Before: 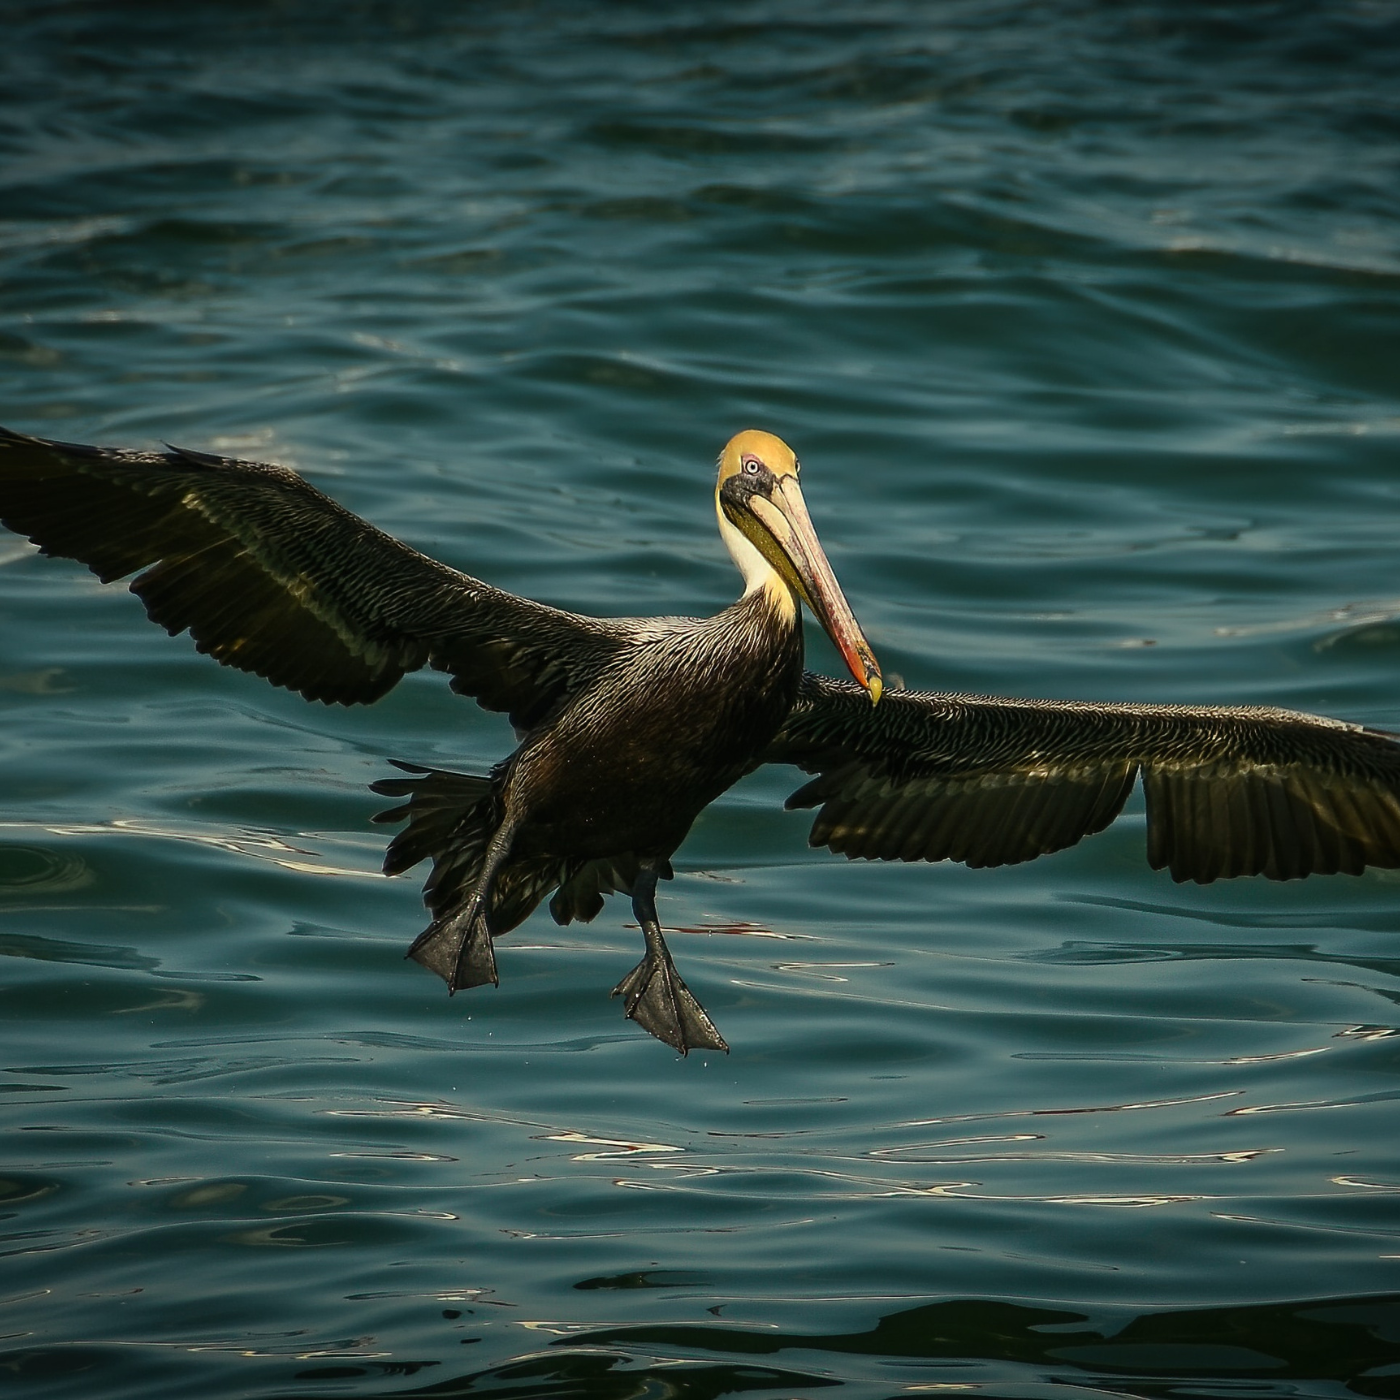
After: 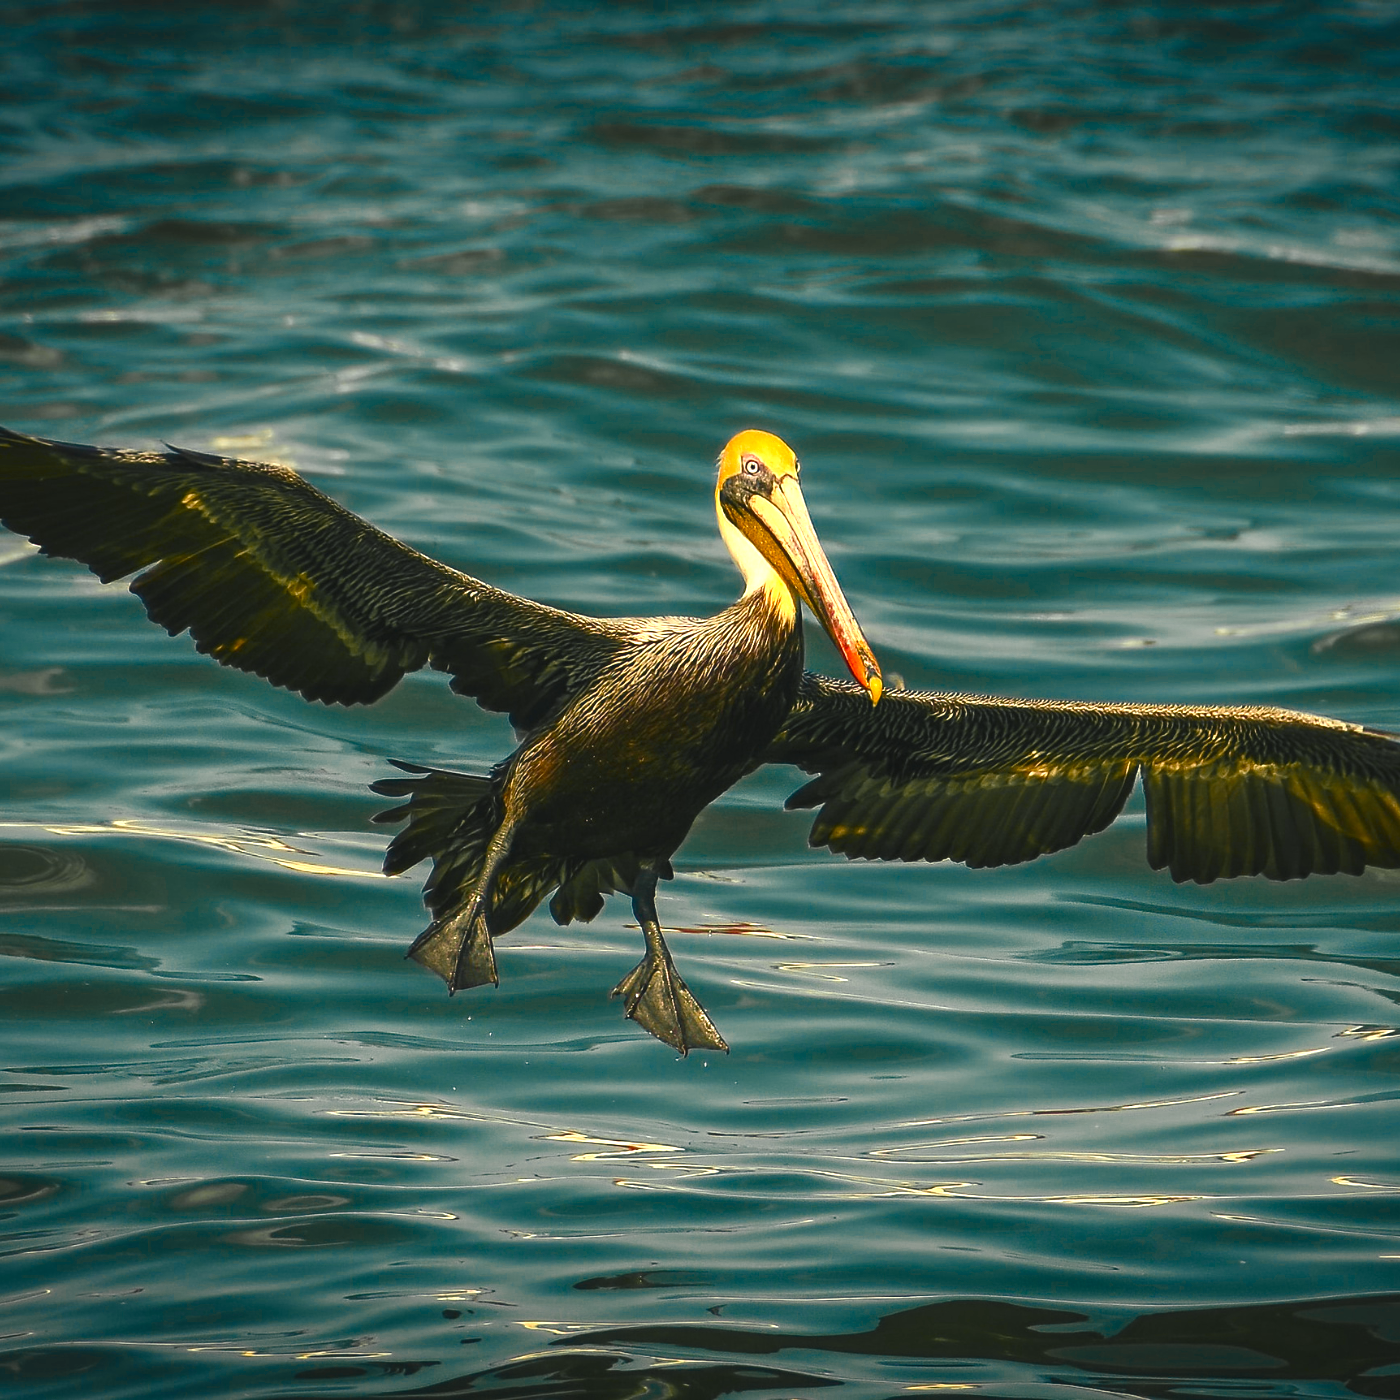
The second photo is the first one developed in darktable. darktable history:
exposure: black level correction 0, exposure 1.015 EV, compensate exposure bias true, compensate highlight preservation false
color balance rgb: shadows lift › chroma 2%, shadows lift › hue 219.6°, power › hue 313.2°, highlights gain › chroma 3%, highlights gain › hue 75.6°, global offset › luminance 0.5%, perceptual saturation grading › global saturation 15.33%, perceptual saturation grading › highlights -19.33%, perceptual saturation grading › shadows 20%, global vibrance 20%
color zones: curves: ch0 [(0, 0.499) (0.143, 0.5) (0.286, 0.5) (0.429, 0.476) (0.571, 0.284) (0.714, 0.243) (0.857, 0.449) (1, 0.499)]; ch1 [(0, 0.532) (0.143, 0.645) (0.286, 0.696) (0.429, 0.211) (0.571, 0.504) (0.714, 0.493) (0.857, 0.495) (1, 0.532)]; ch2 [(0, 0.5) (0.143, 0.5) (0.286, 0.427) (0.429, 0.324) (0.571, 0.5) (0.714, 0.5) (0.857, 0.5) (1, 0.5)]
